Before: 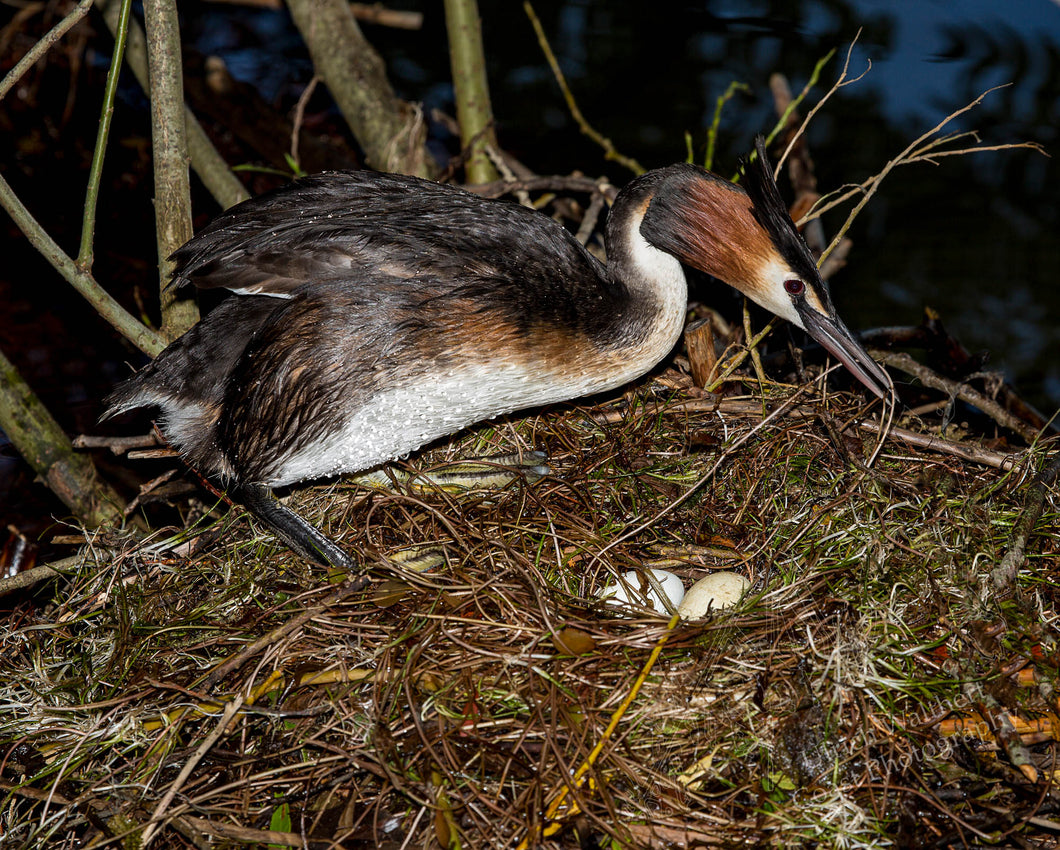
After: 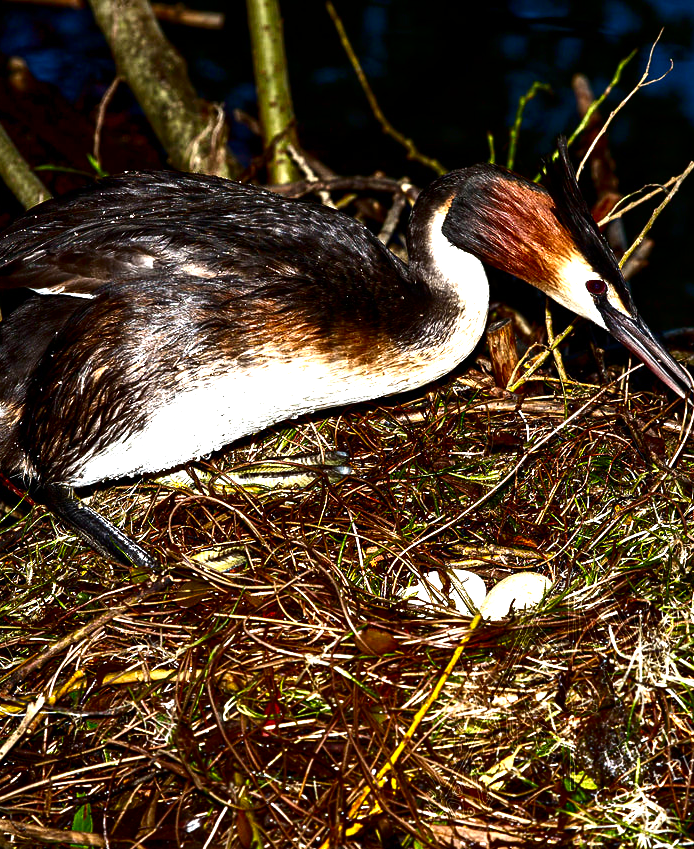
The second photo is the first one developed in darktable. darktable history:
contrast brightness saturation: contrast 0.317, brightness -0.079, saturation 0.165
crop and rotate: left 18.716%, right 15.802%
levels: levels [0, 0.352, 0.703]
